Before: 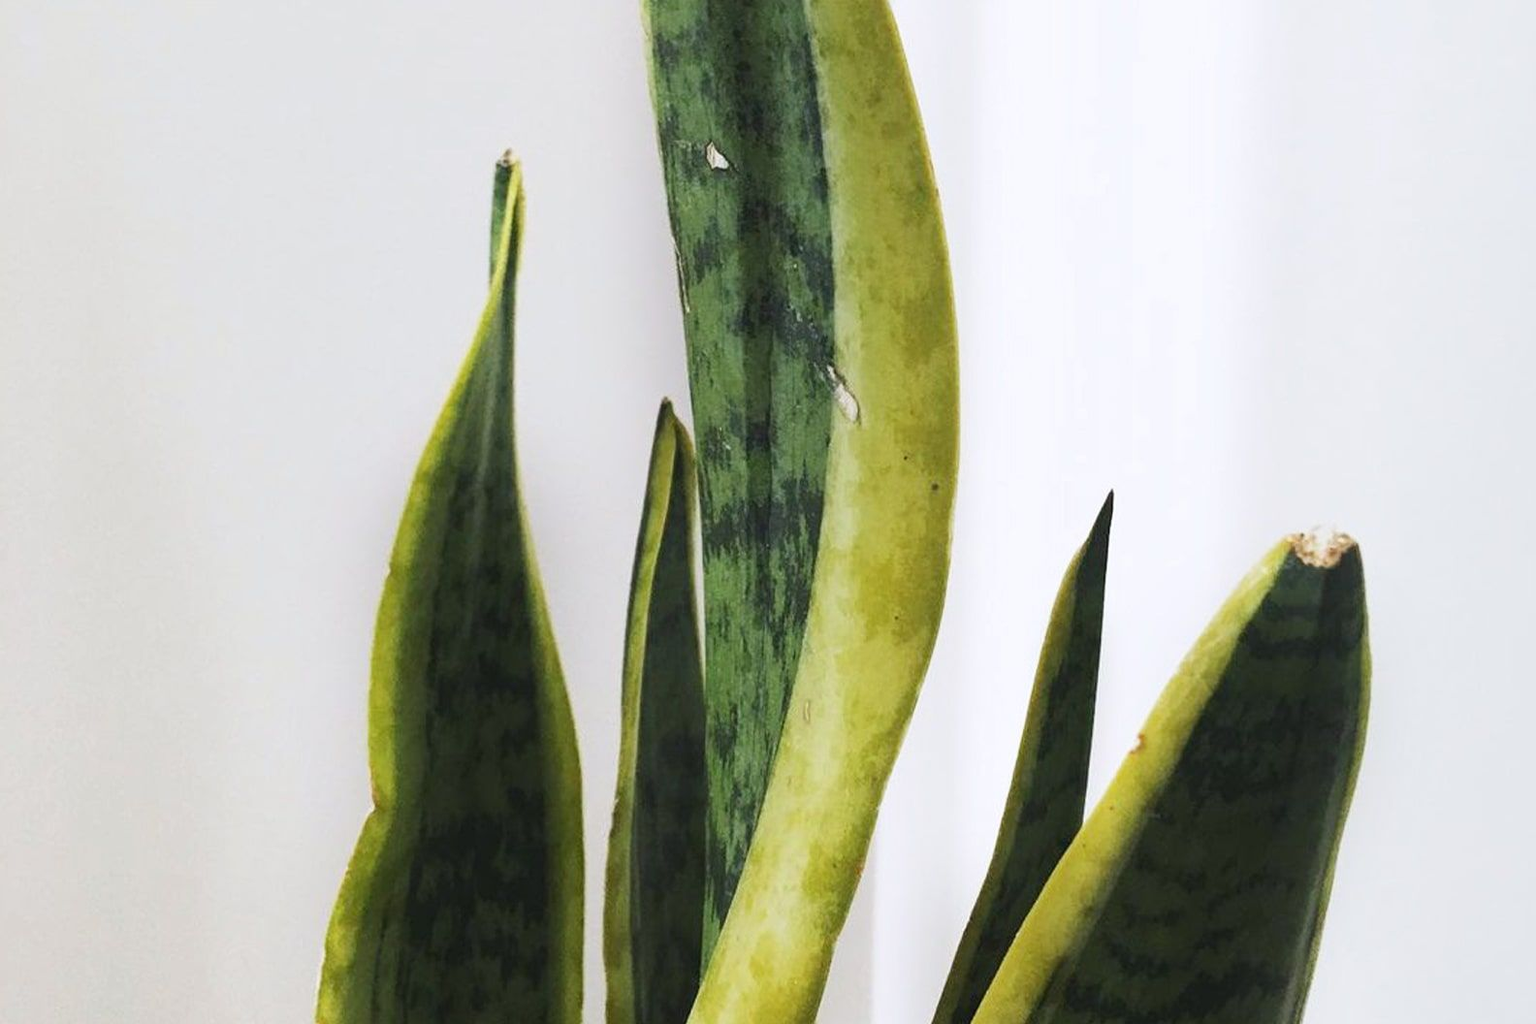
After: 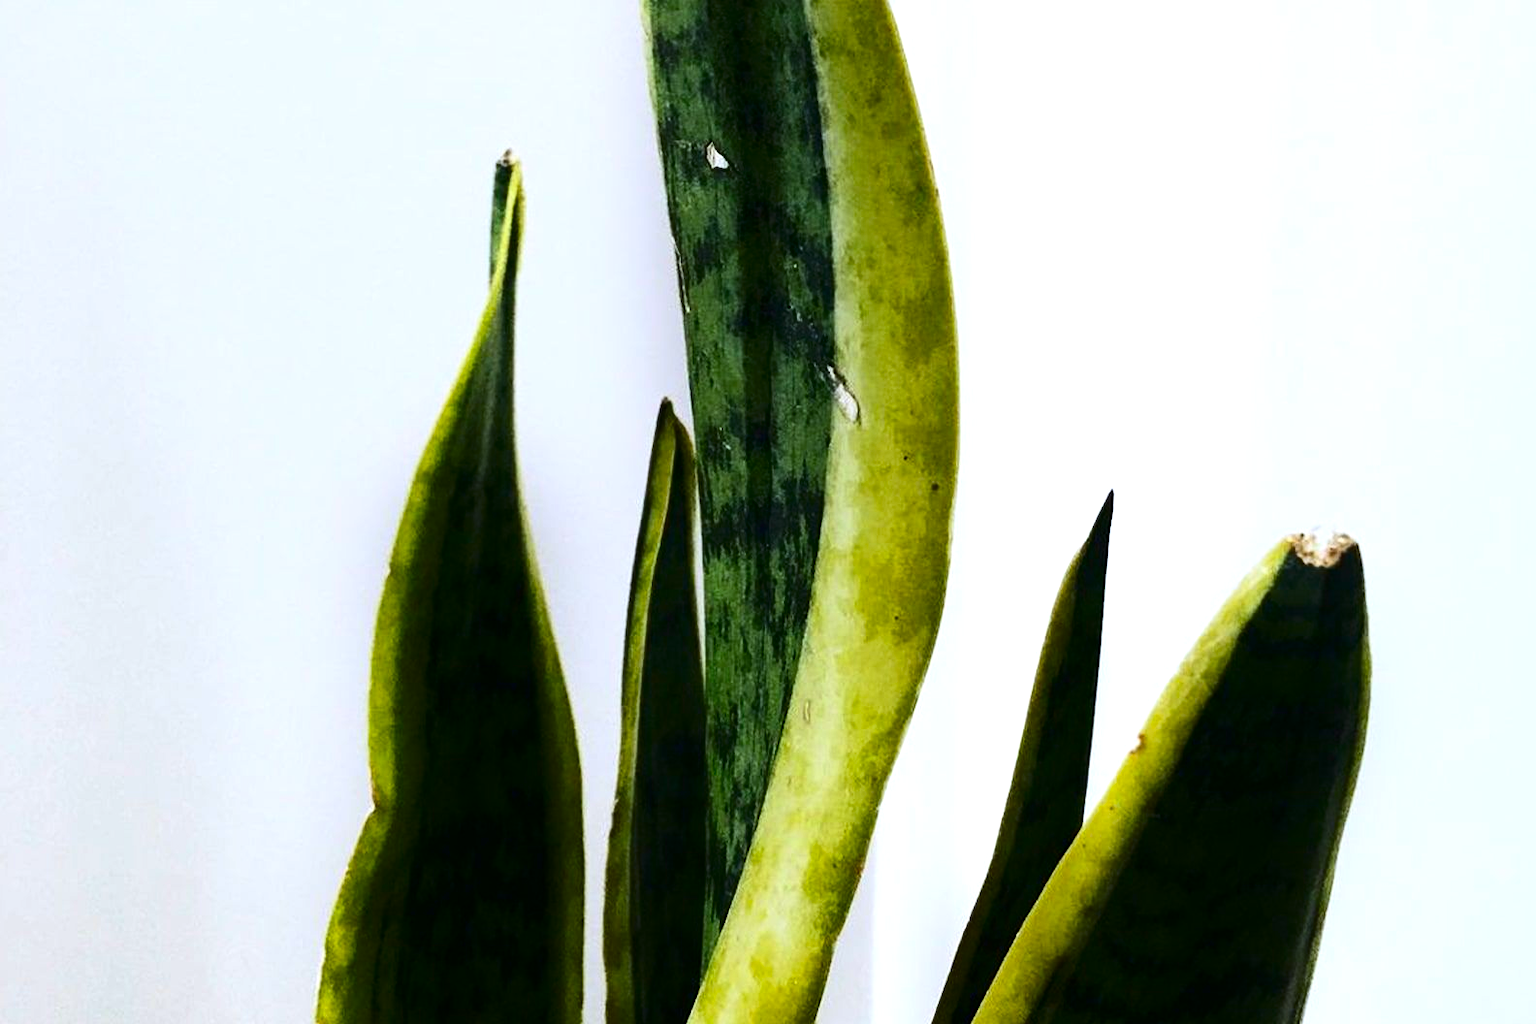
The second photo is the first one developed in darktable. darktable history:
white balance: red 0.967, blue 1.049
contrast brightness saturation: contrast 0.19, brightness -0.24, saturation 0.11
color balance rgb: linear chroma grading › global chroma 10%, global vibrance 10%, contrast 15%, saturation formula JzAzBz (2021)
